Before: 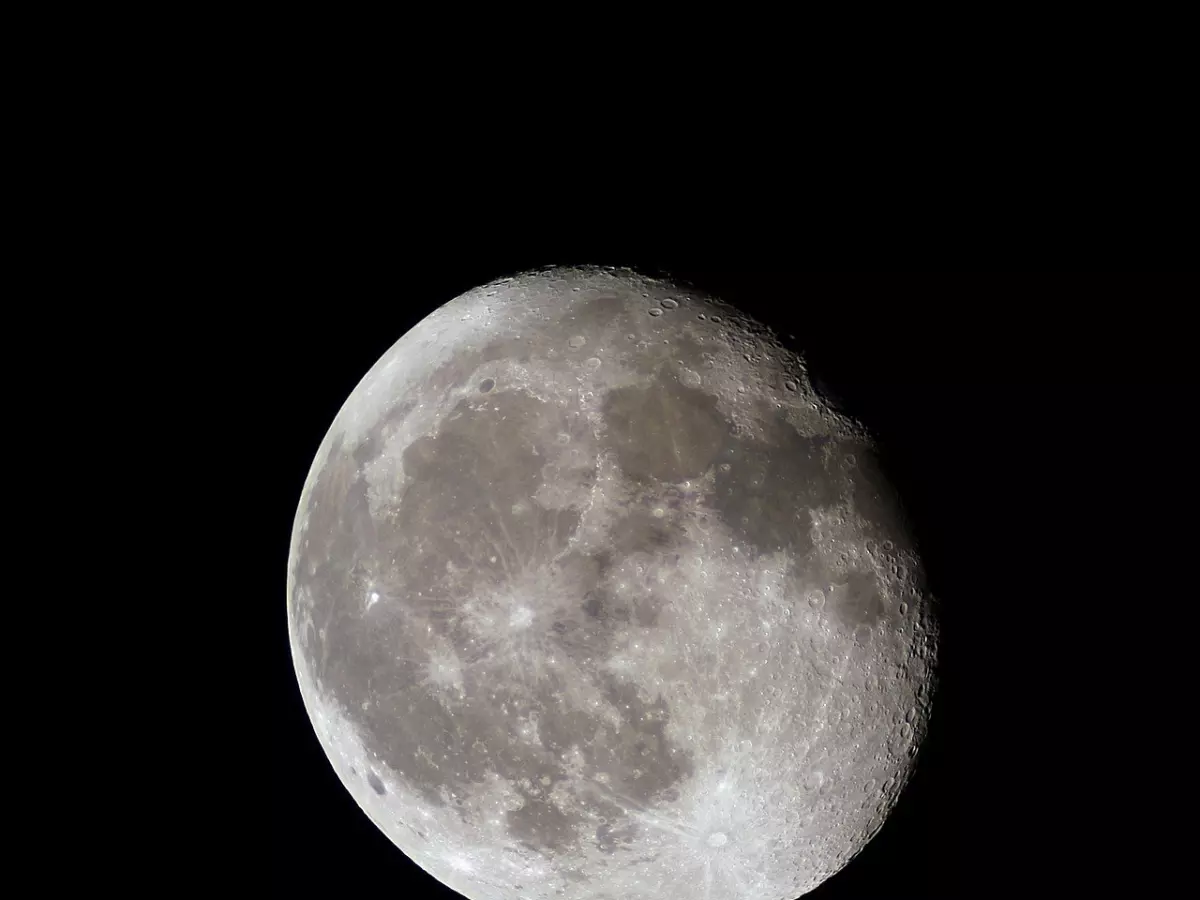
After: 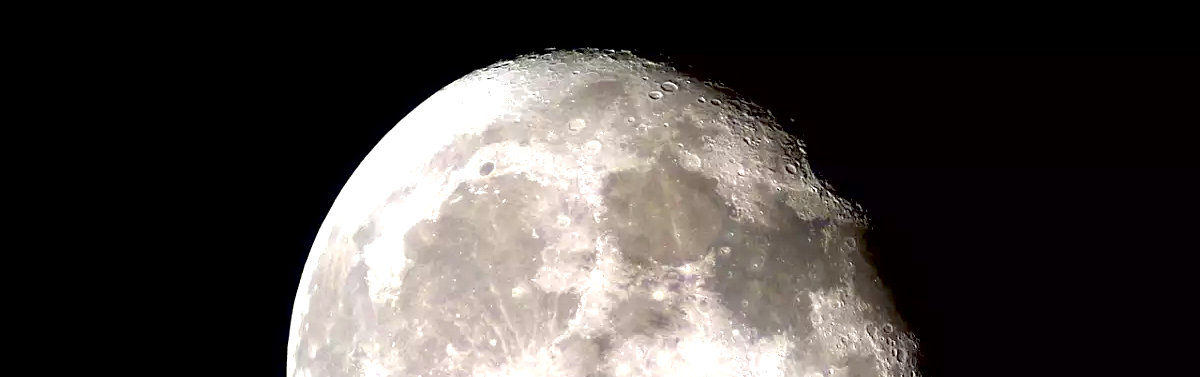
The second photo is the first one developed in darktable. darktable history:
local contrast: mode bilateral grid, contrast 20, coarseness 51, detail 130%, midtone range 0.2
crop and rotate: top 24.208%, bottom 33.887%
exposure: black level correction 0.008, exposure 1.417 EV, compensate exposure bias true, compensate highlight preservation false
